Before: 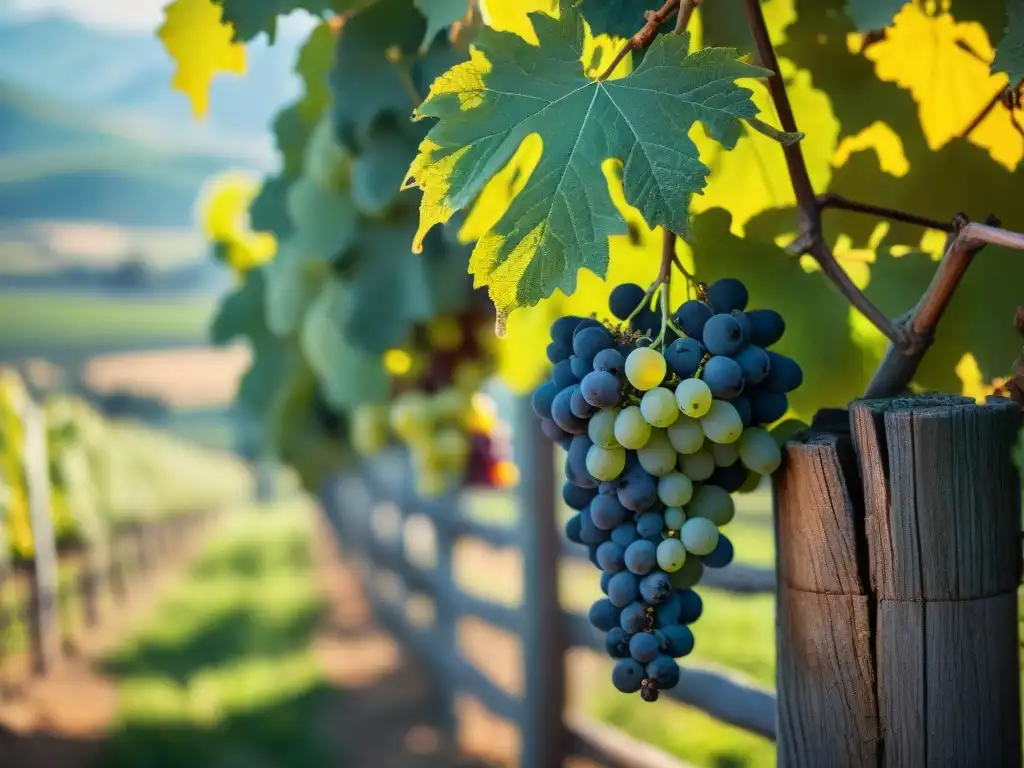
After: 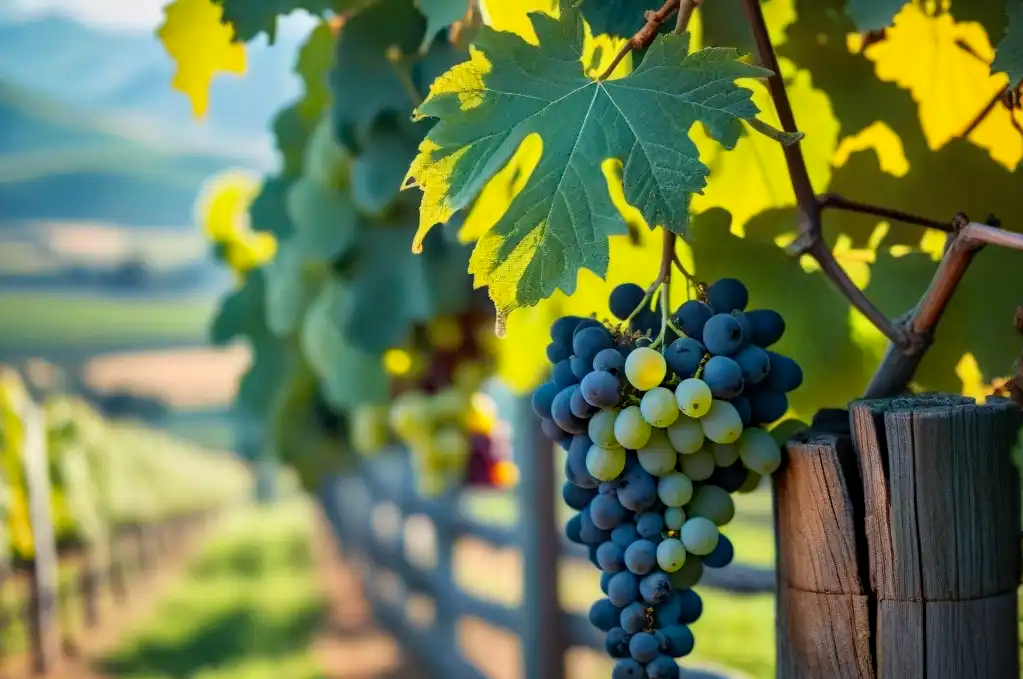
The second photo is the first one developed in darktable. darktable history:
crop and rotate: top 0%, bottom 11.462%
haze removal: compatibility mode true, adaptive false
